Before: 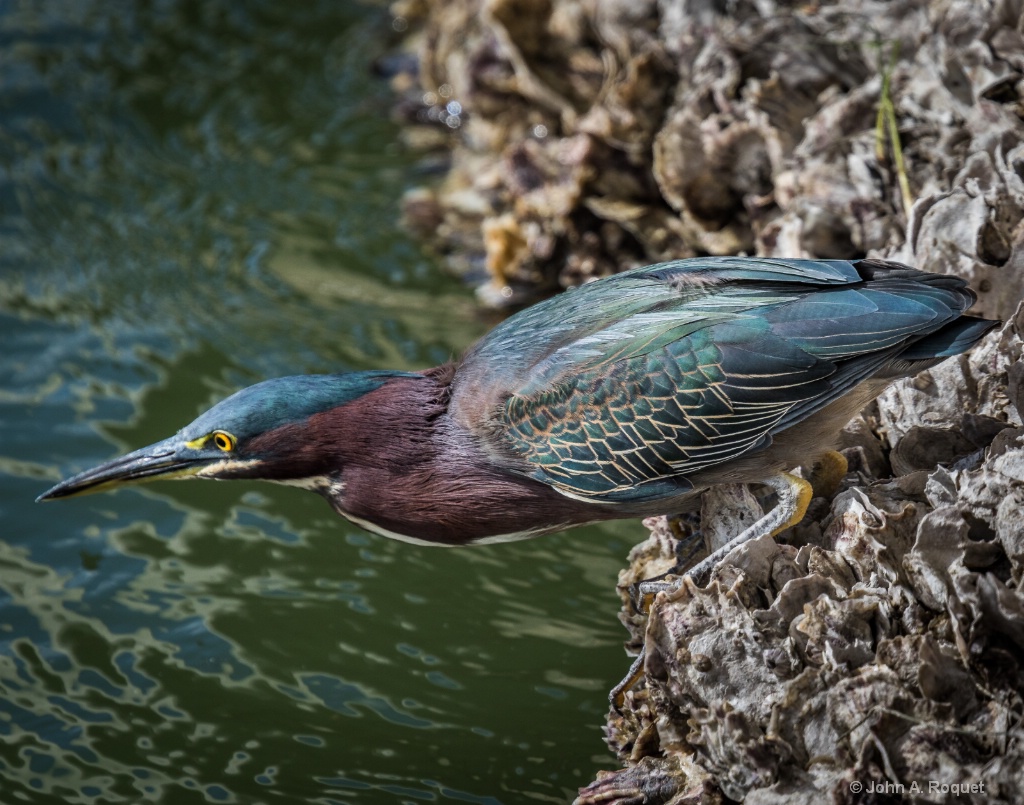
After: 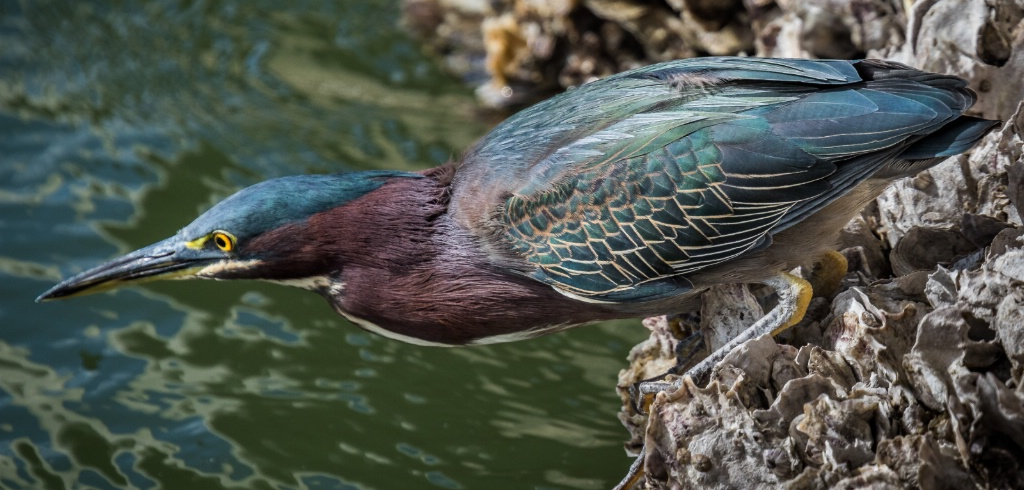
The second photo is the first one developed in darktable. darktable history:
crop and rotate: top 25.058%, bottom 13.998%
